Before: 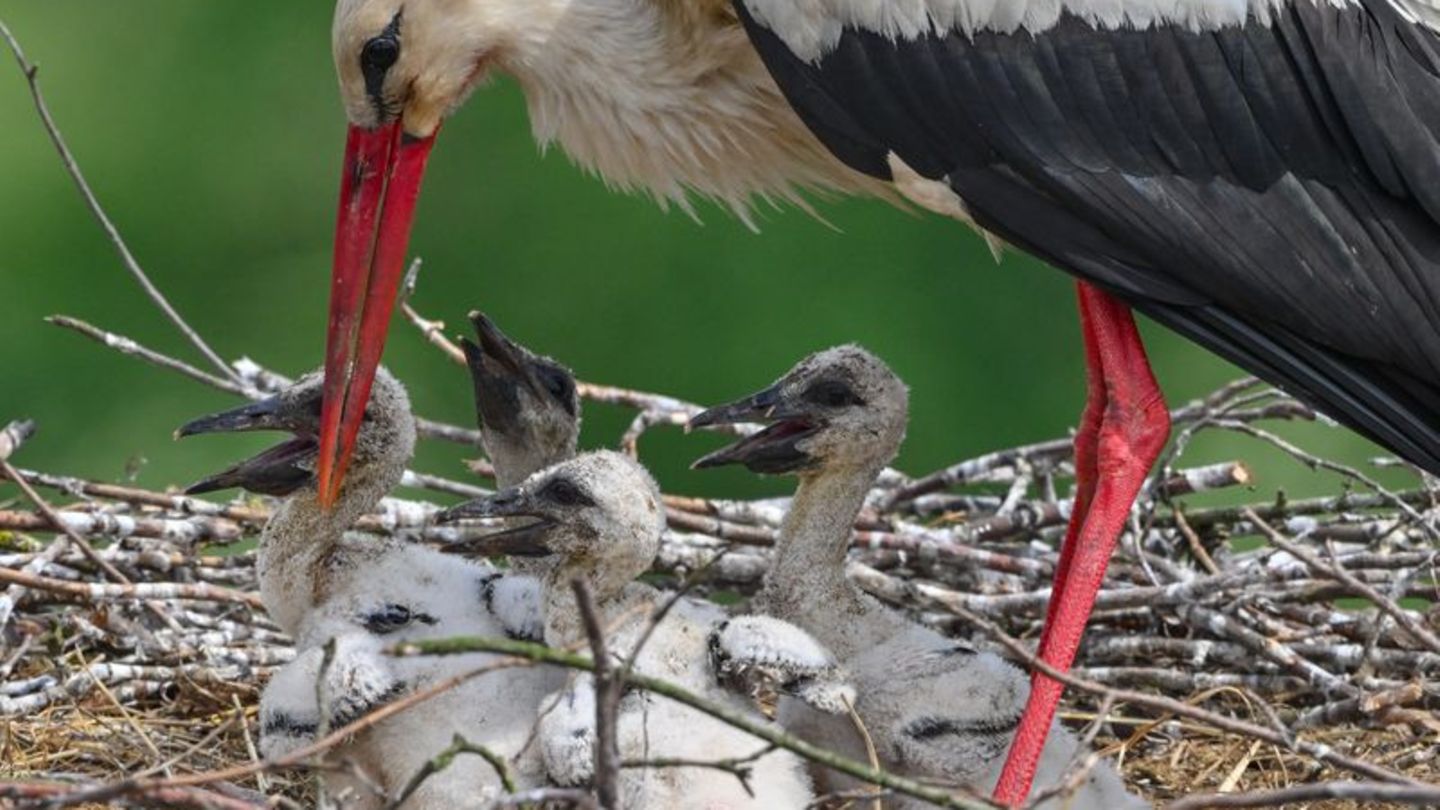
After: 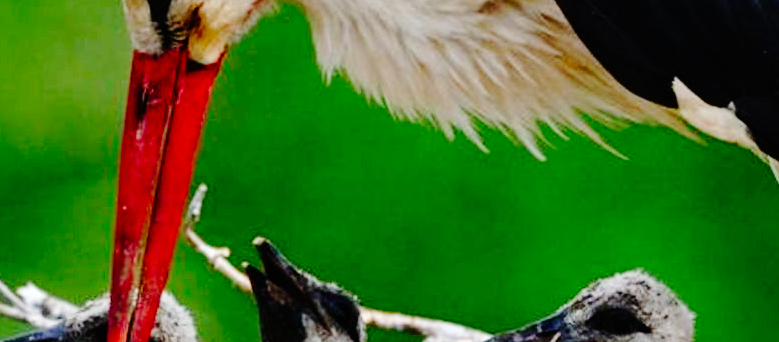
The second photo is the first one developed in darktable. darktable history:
tone equalizer: -7 EV 0.116 EV
base curve: curves: ch0 [(0, 0) (0.036, 0.01) (0.123, 0.254) (0.258, 0.504) (0.507, 0.748) (1, 1)], preserve colors none
shadows and highlights: radius 336.17, shadows 28.79, soften with gaussian
crop: left 14.947%, top 9.039%, right 30.944%, bottom 48.692%
